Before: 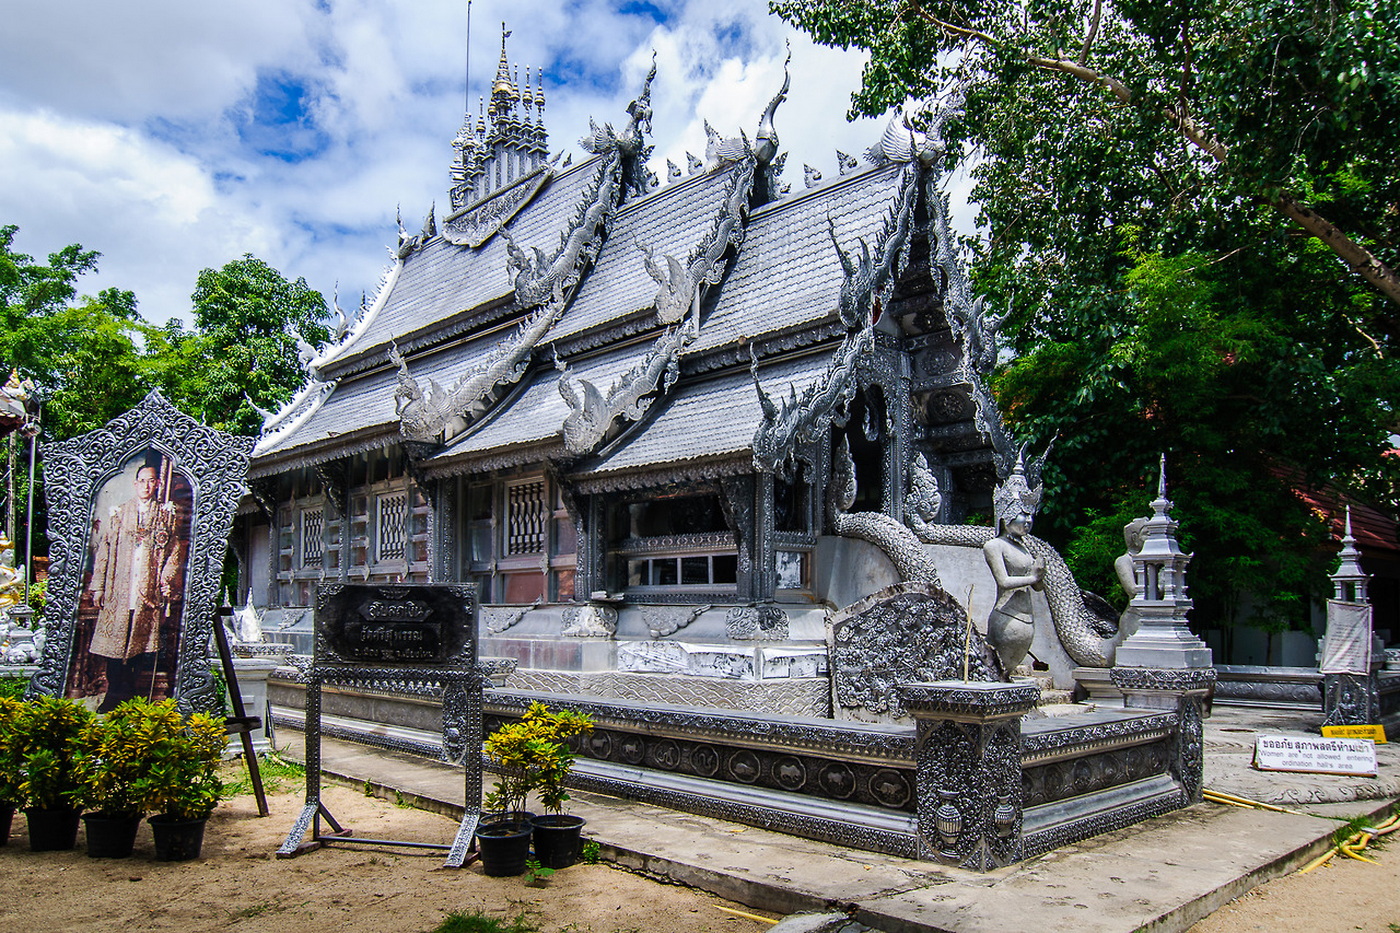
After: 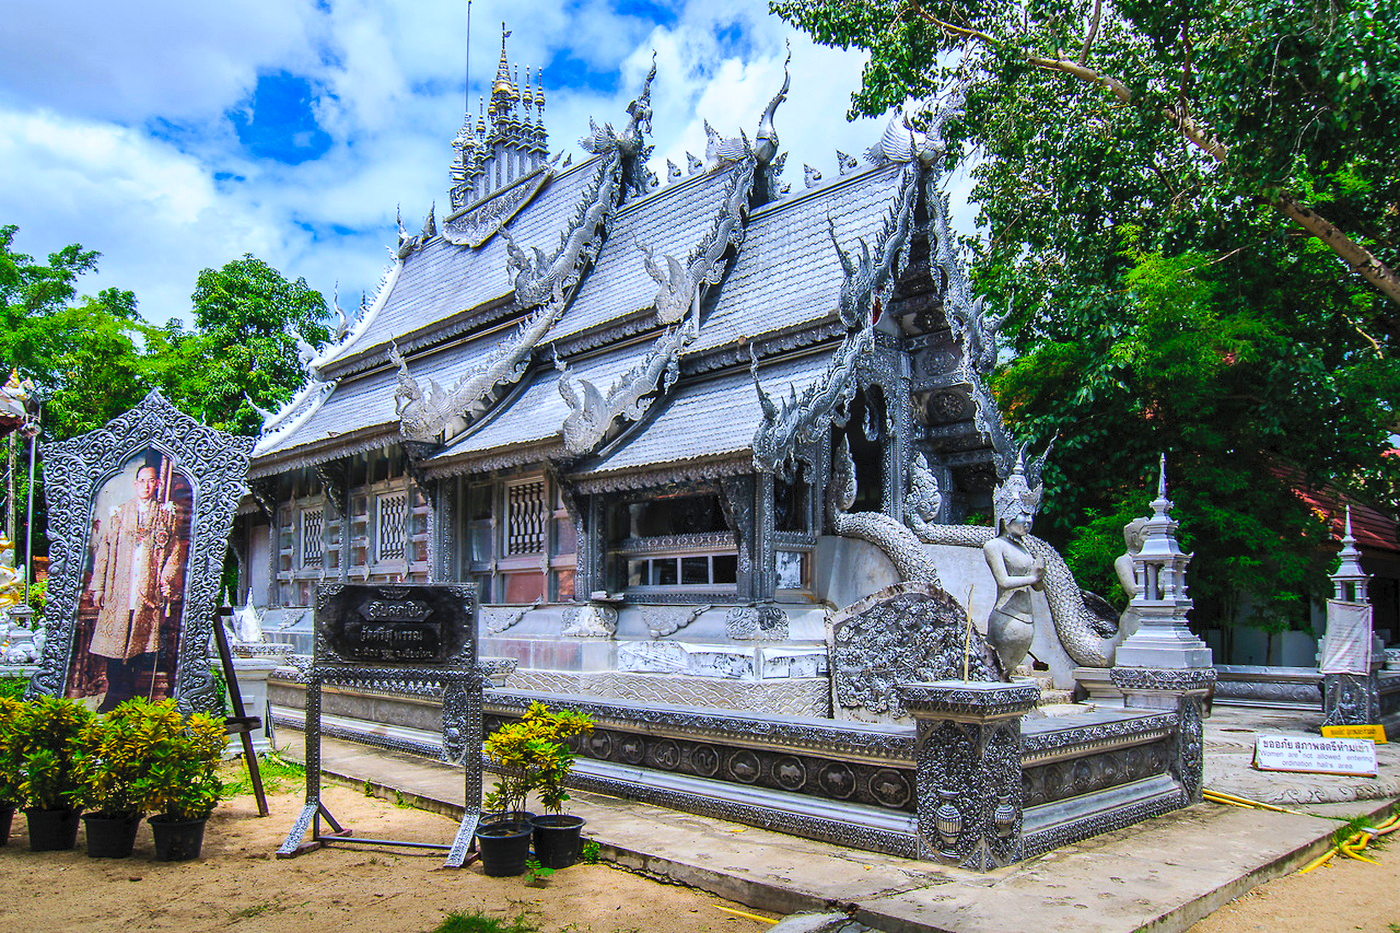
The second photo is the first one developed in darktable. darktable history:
contrast brightness saturation: contrast 0.24, brightness 0.26, saturation 0.39
shadows and highlights: shadows 40, highlights -60
white balance: red 0.98, blue 1.034
